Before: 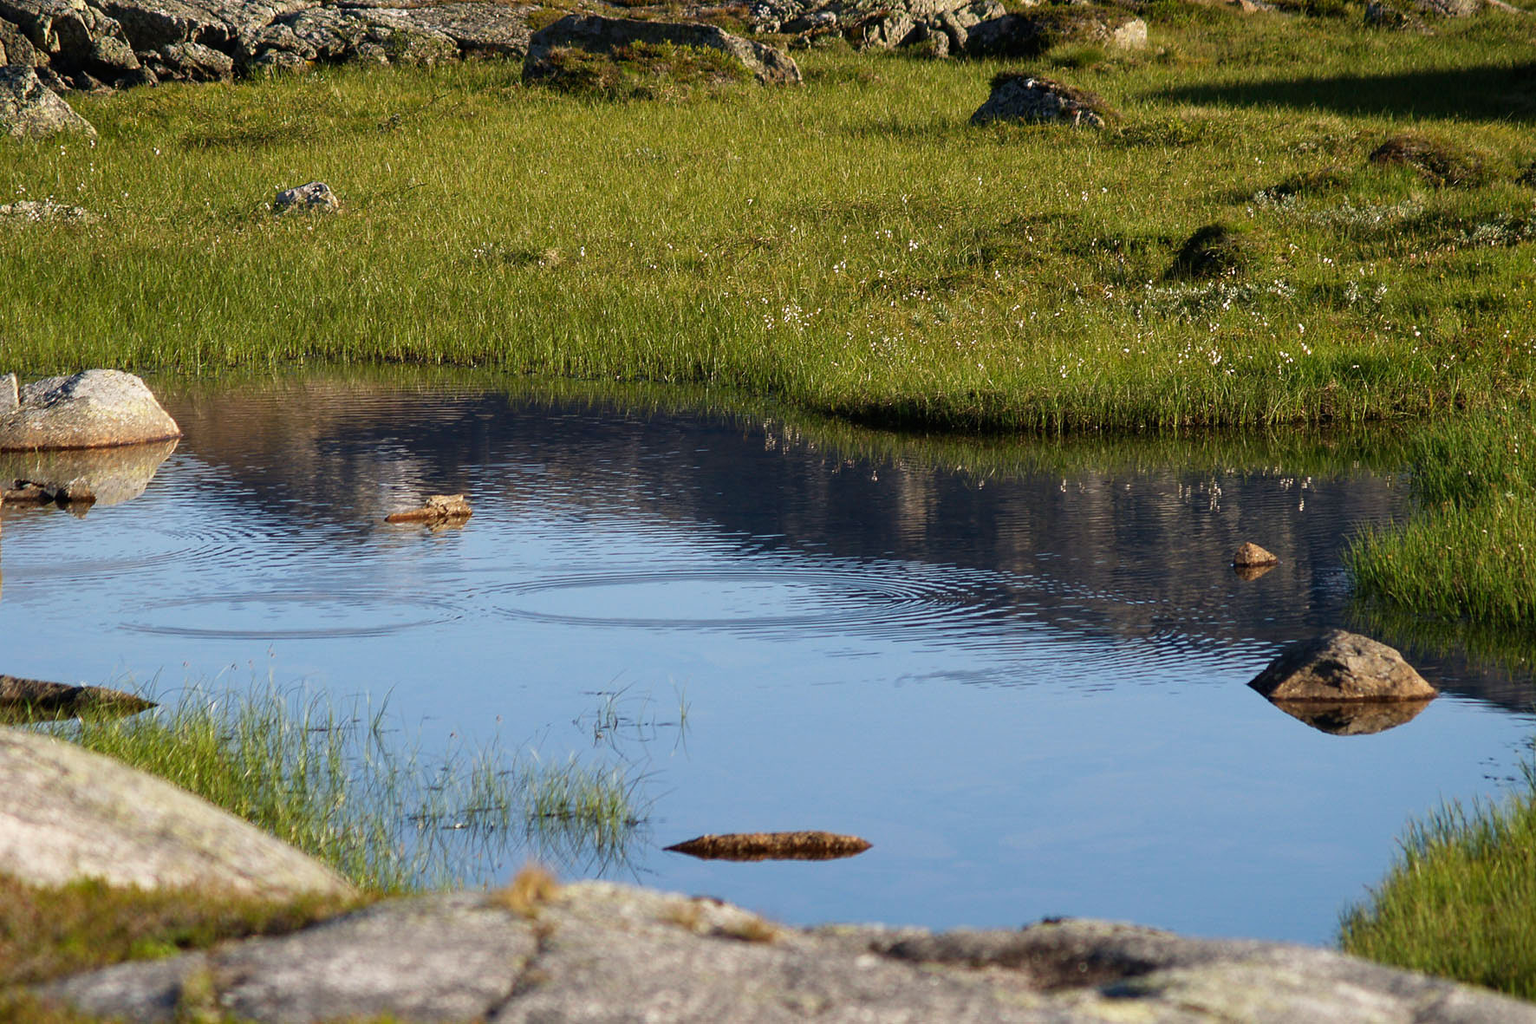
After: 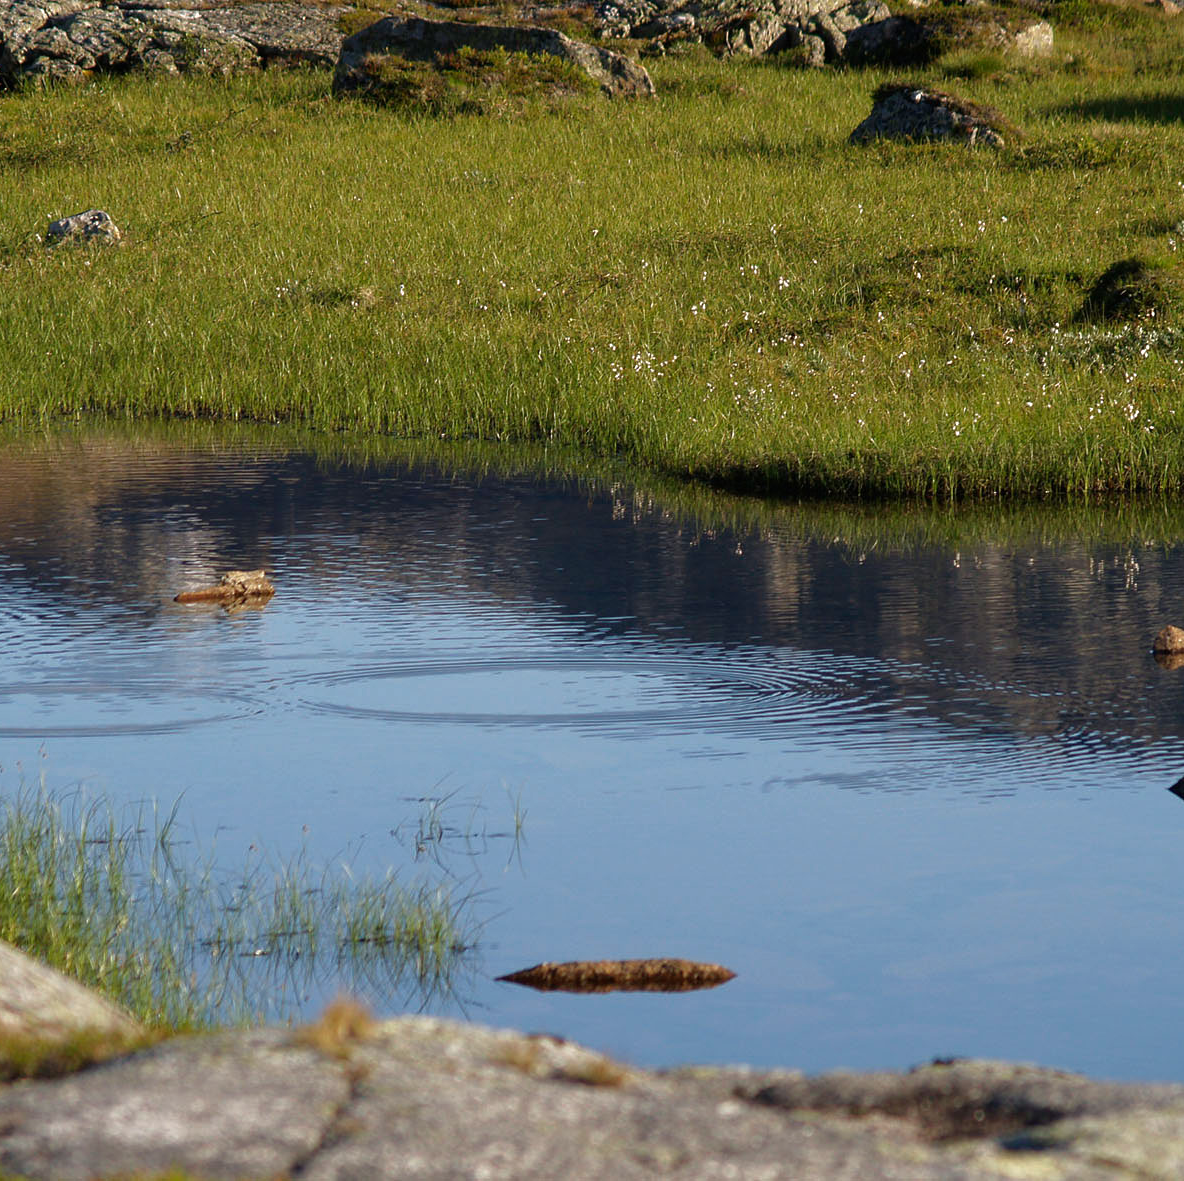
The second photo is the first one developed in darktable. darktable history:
crop and rotate: left 15.261%, right 17.872%
tone equalizer: -8 EV -0.001 EV, -7 EV 0.003 EV, -6 EV -0.004 EV, -5 EV -0.016 EV, -4 EV -0.075 EV, -3 EV -0.212 EV, -2 EV -0.242 EV, -1 EV 0.106 EV, +0 EV 0.273 EV, edges refinement/feathering 500, mask exposure compensation -1.57 EV, preserve details no
